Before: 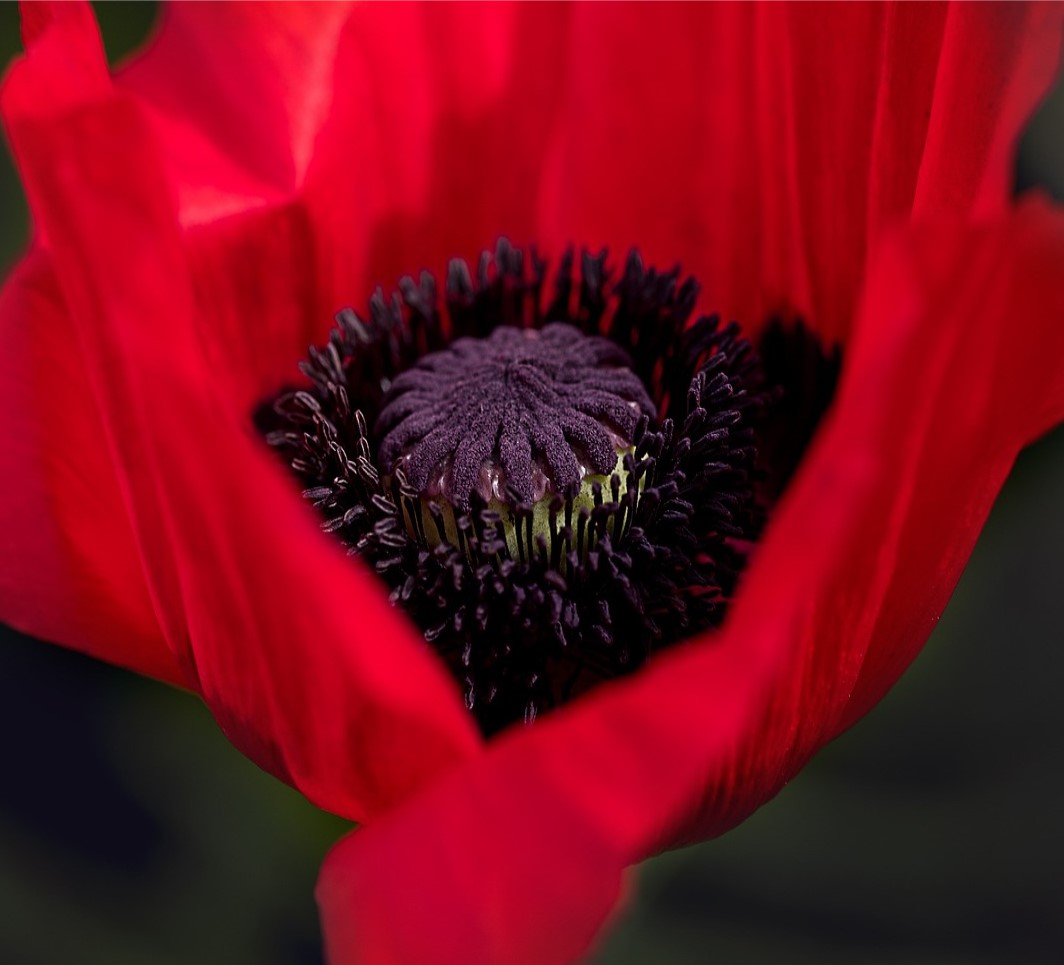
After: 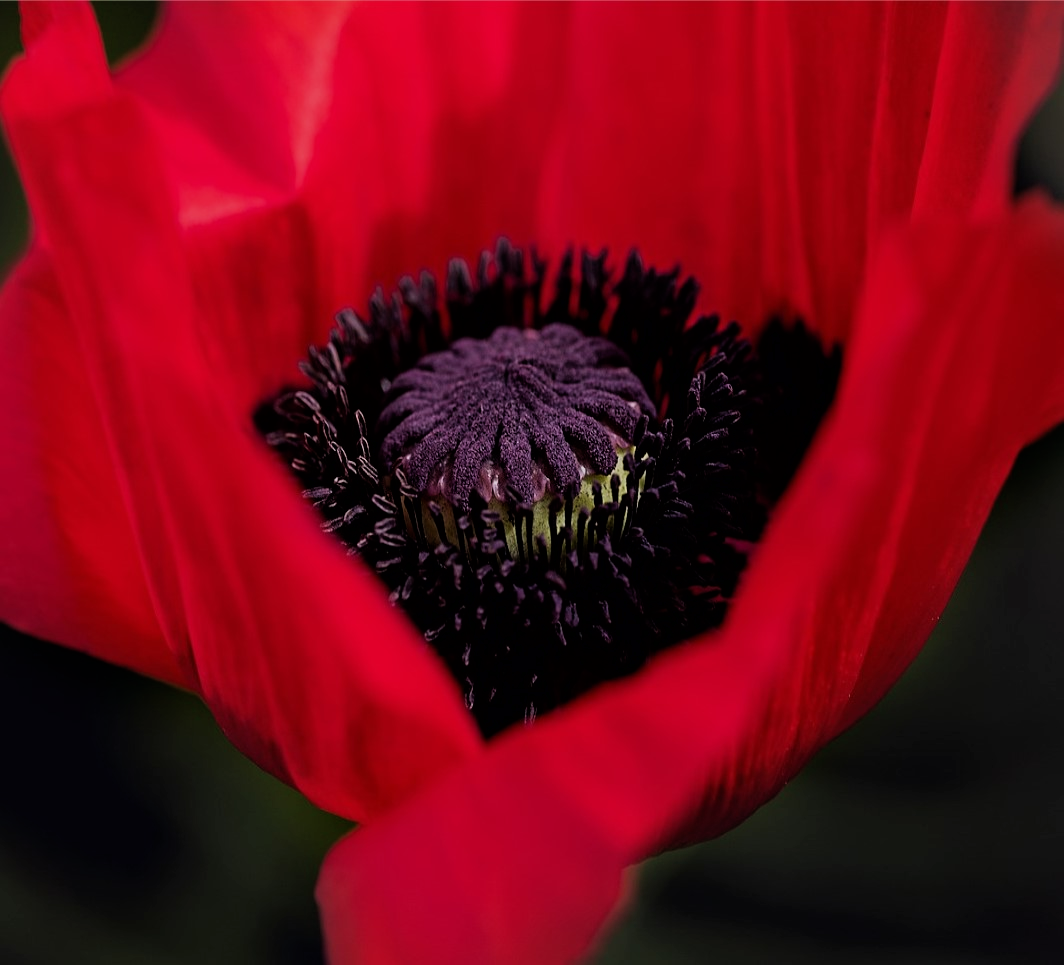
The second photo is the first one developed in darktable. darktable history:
velvia: on, module defaults
filmic rgb: black relative exposure -7.65 EV, white relative exposure 4.56 EV, hardness 3.61, color science v6 (2022)
